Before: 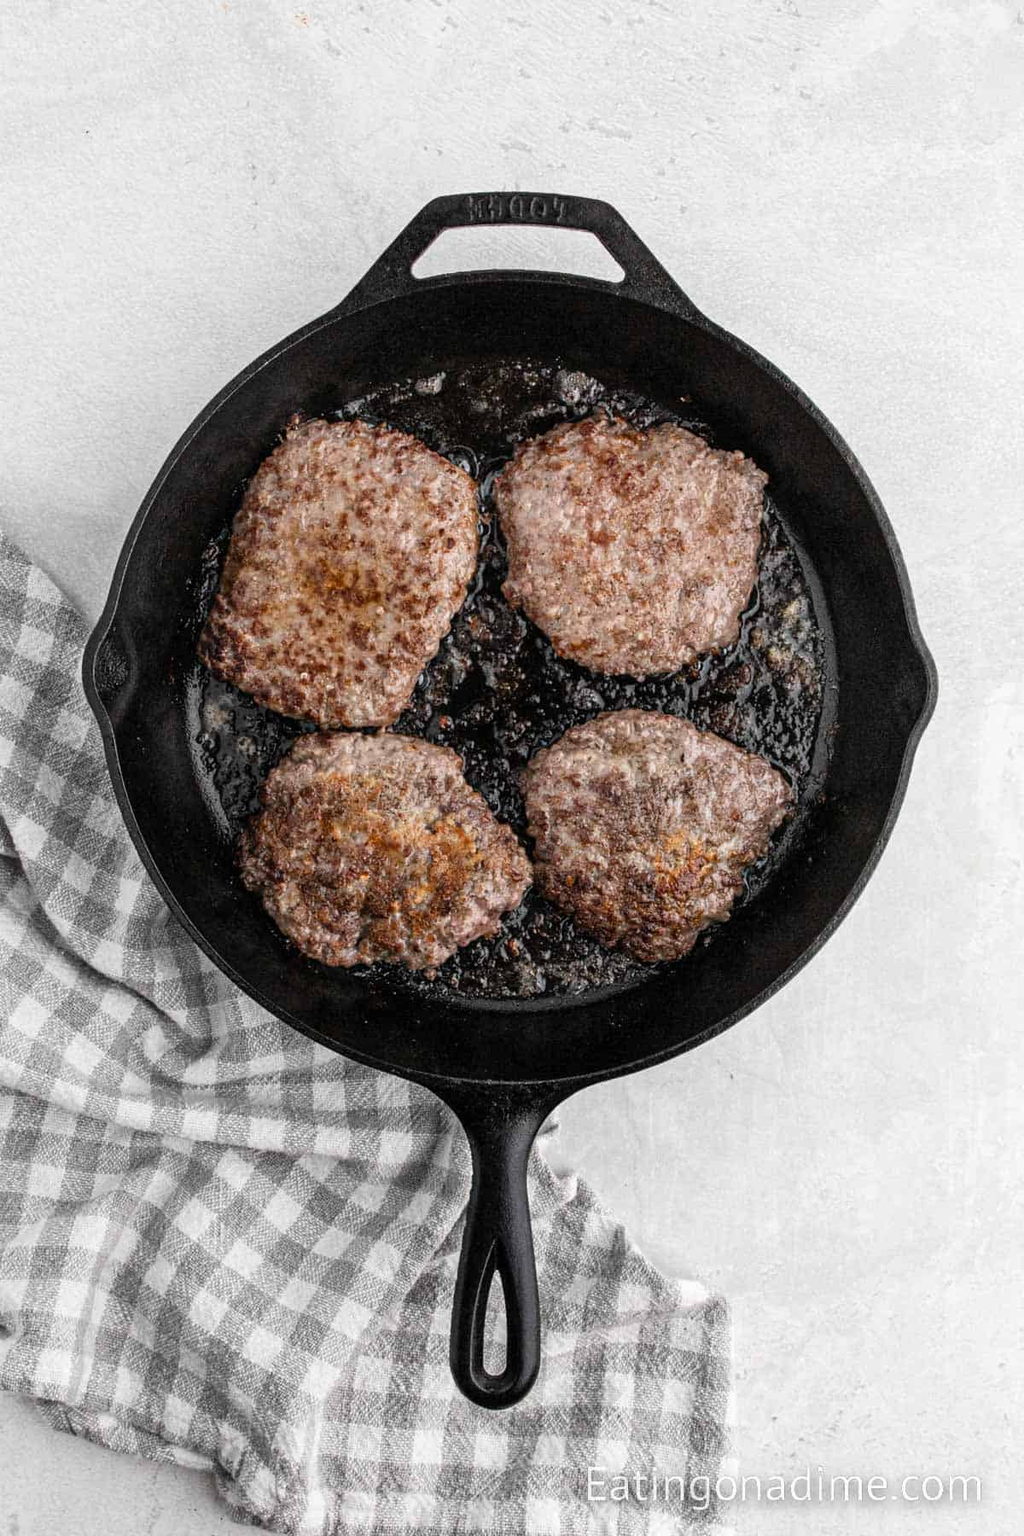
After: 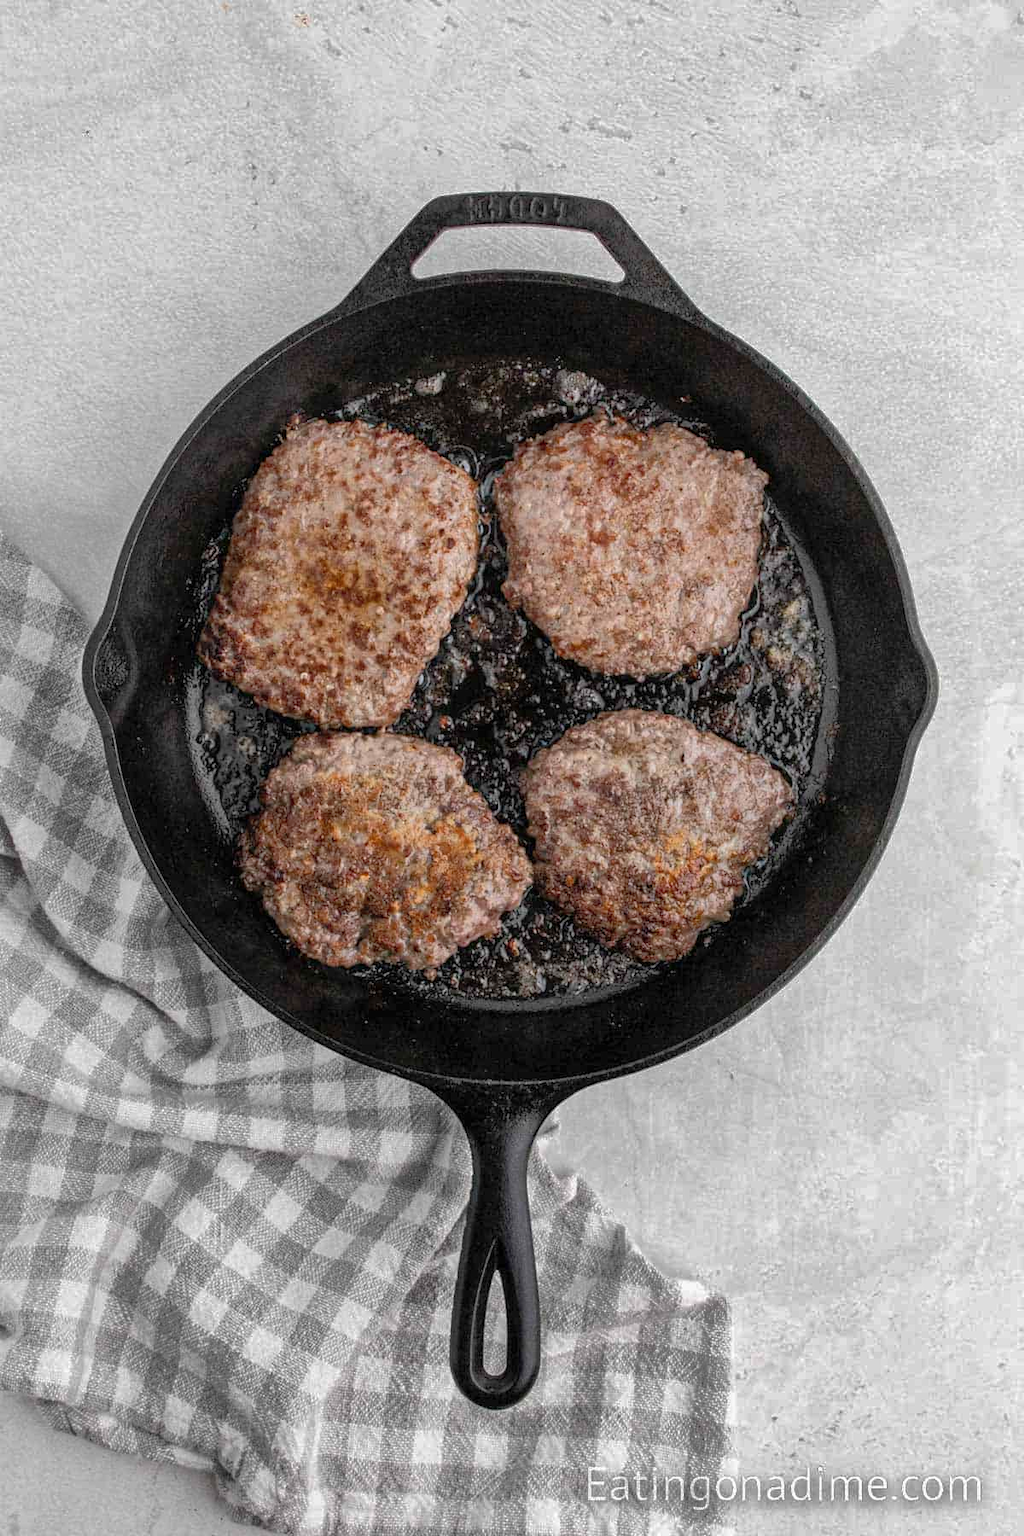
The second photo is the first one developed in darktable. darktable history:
shadows and highlights: highlights -59.96
